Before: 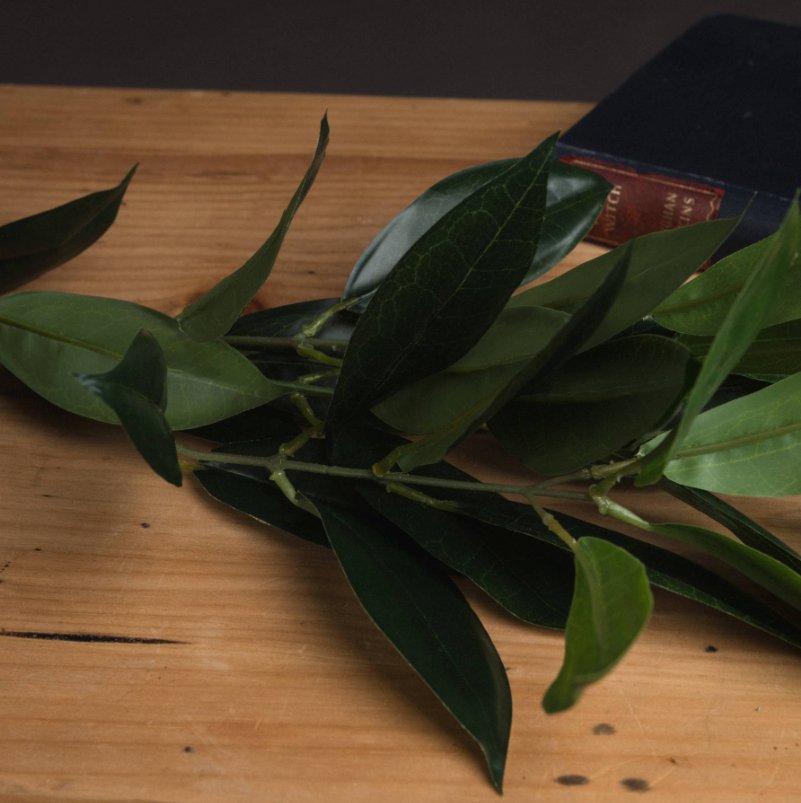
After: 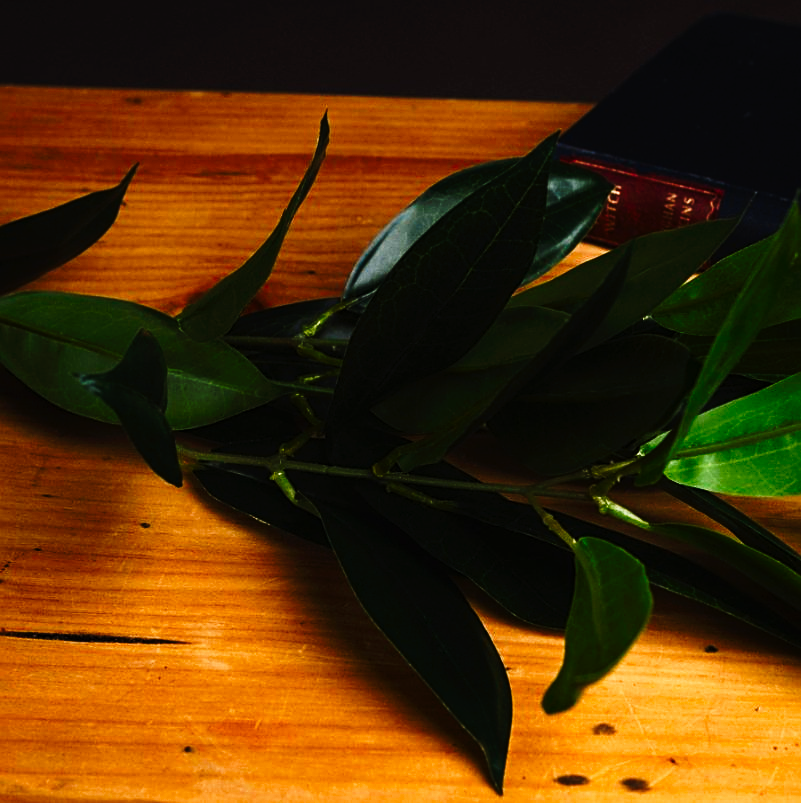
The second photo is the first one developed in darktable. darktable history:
sharpen: on, module defaults
color balance rgb: perceptual saturation grading › global saturation 39.427%, perceptual saturation grading › highlights -50.262%, perceptual saturation grading › shadows 30.749%
tone curve: curves: ch0 [(0, 0) (0.003, 0.003) (0.011, 0.006) (0.025, 0.012) (0.044, 0.02) (0.069, 0.023) (0.1, 0.029) (0.136, 0.037) (0.177, 0.058) (0.224, 0.084) (0.277, 0.137) (0.335, 0.209) (0.399, 0.336) (0.468, 0.478) (0.543, 0.63) (0.623, 0.789) (0.709, 0.903) (0.801, 0.967) (0.898, 0.987) (1, 1)], preserve colors none
